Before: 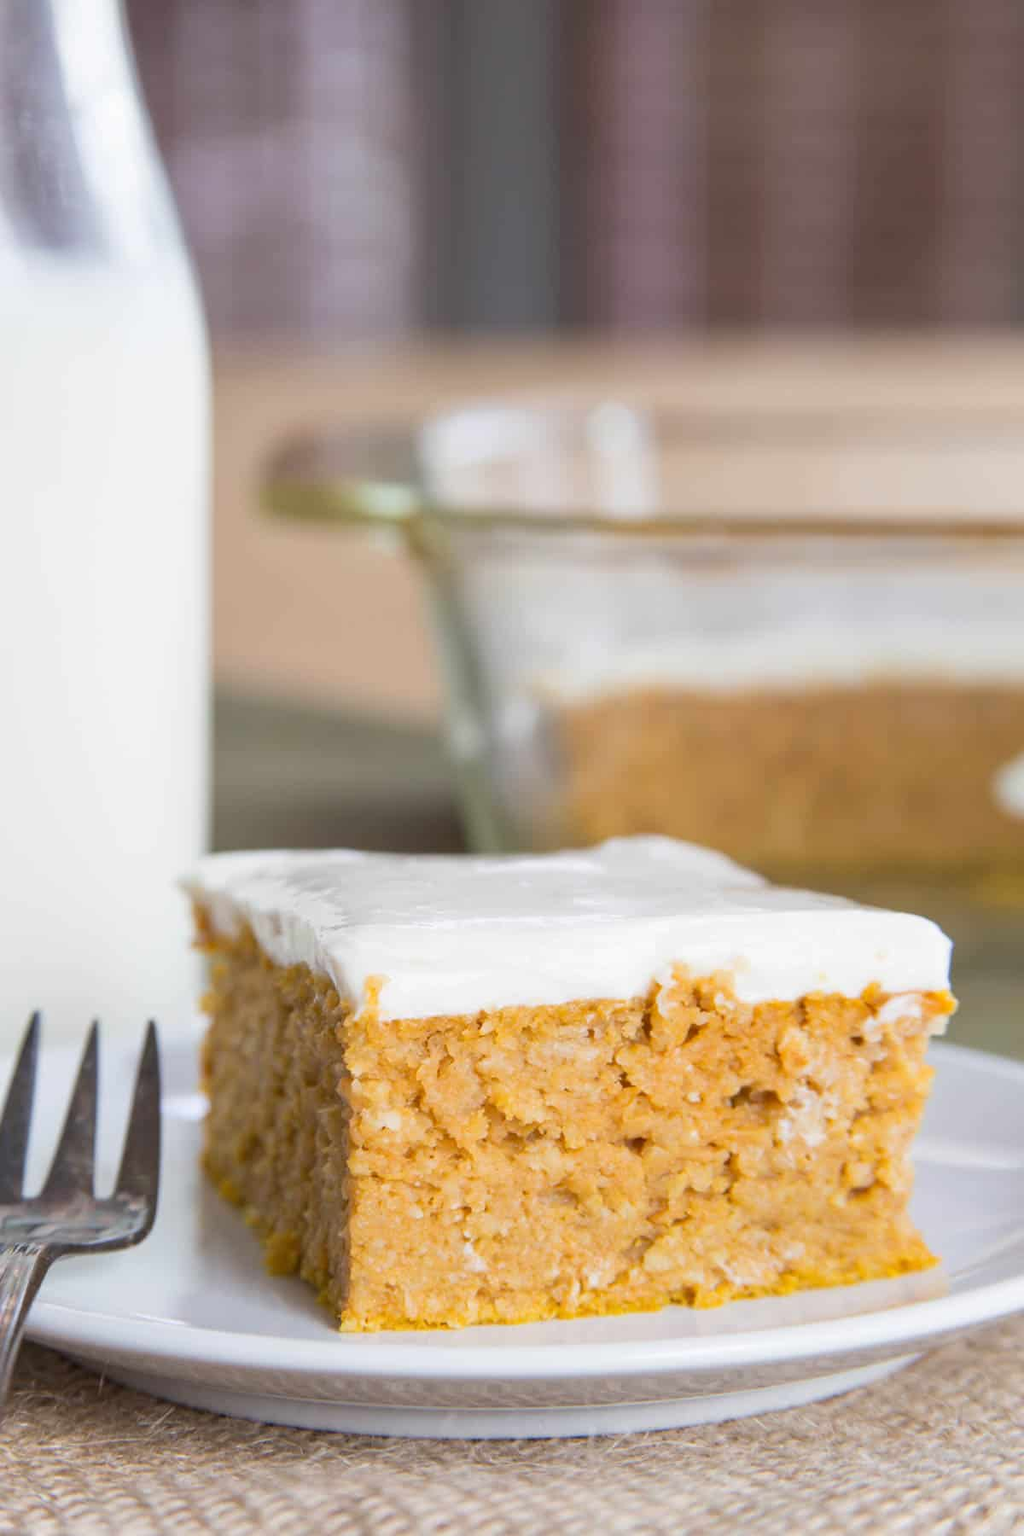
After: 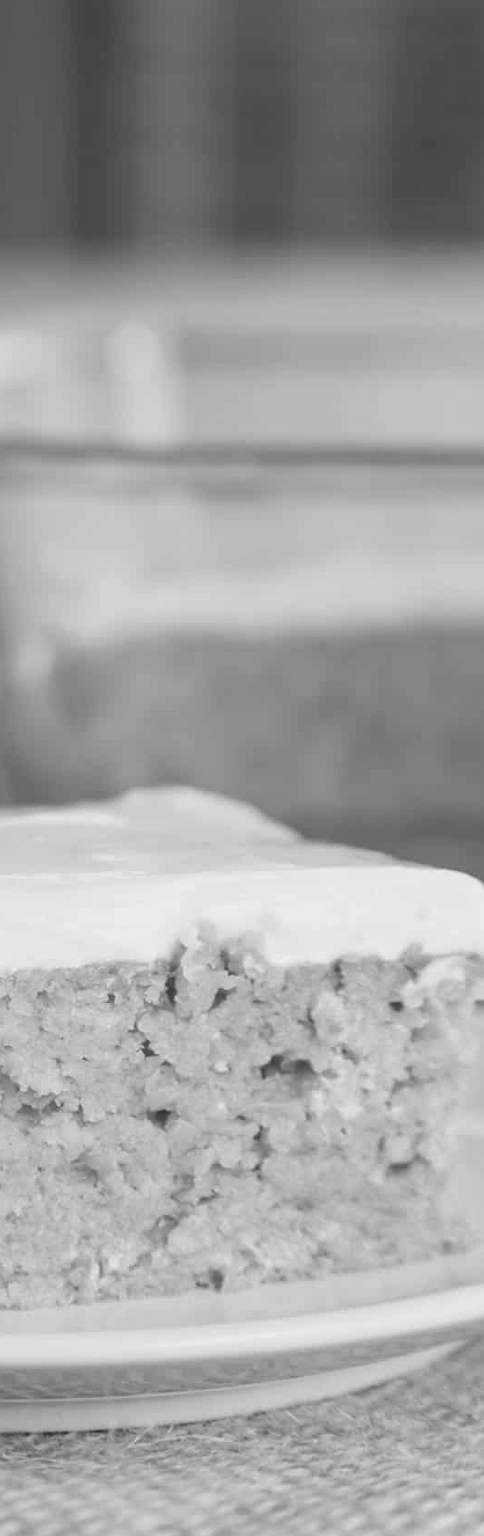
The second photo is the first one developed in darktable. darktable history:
monochrome: a 30.25, b 92.03
sharpen: amount 0.2
crop: left 47.628%, top 6.643%, right 7.874%
